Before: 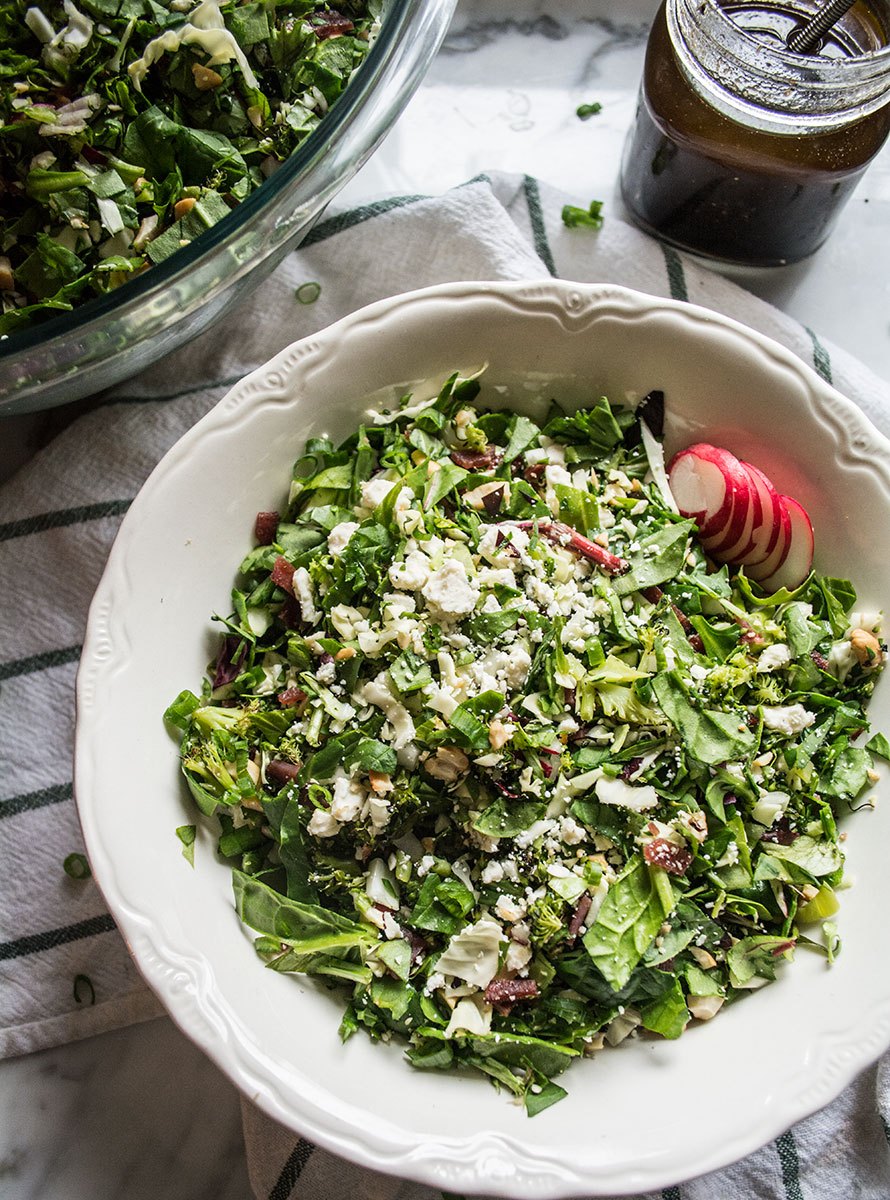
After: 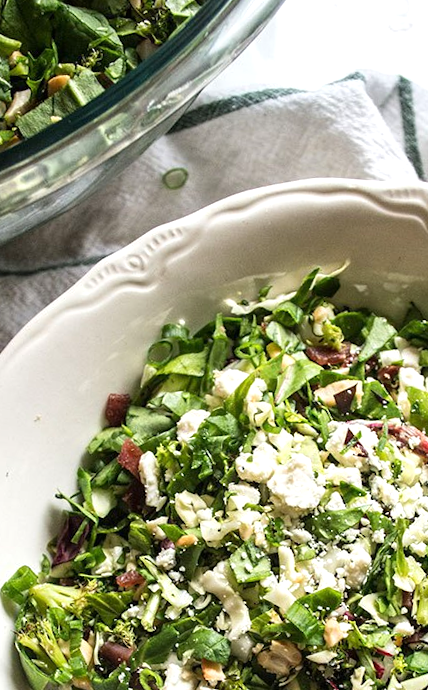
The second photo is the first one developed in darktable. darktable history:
crop: left 20.248%, top 10.86%, right 35.675%, bottom 34.321%
exposure: exposure 0.367 EV, compensate highlight preservation false
rotate and perspective: rotation 4.1°, automatic cropping off
